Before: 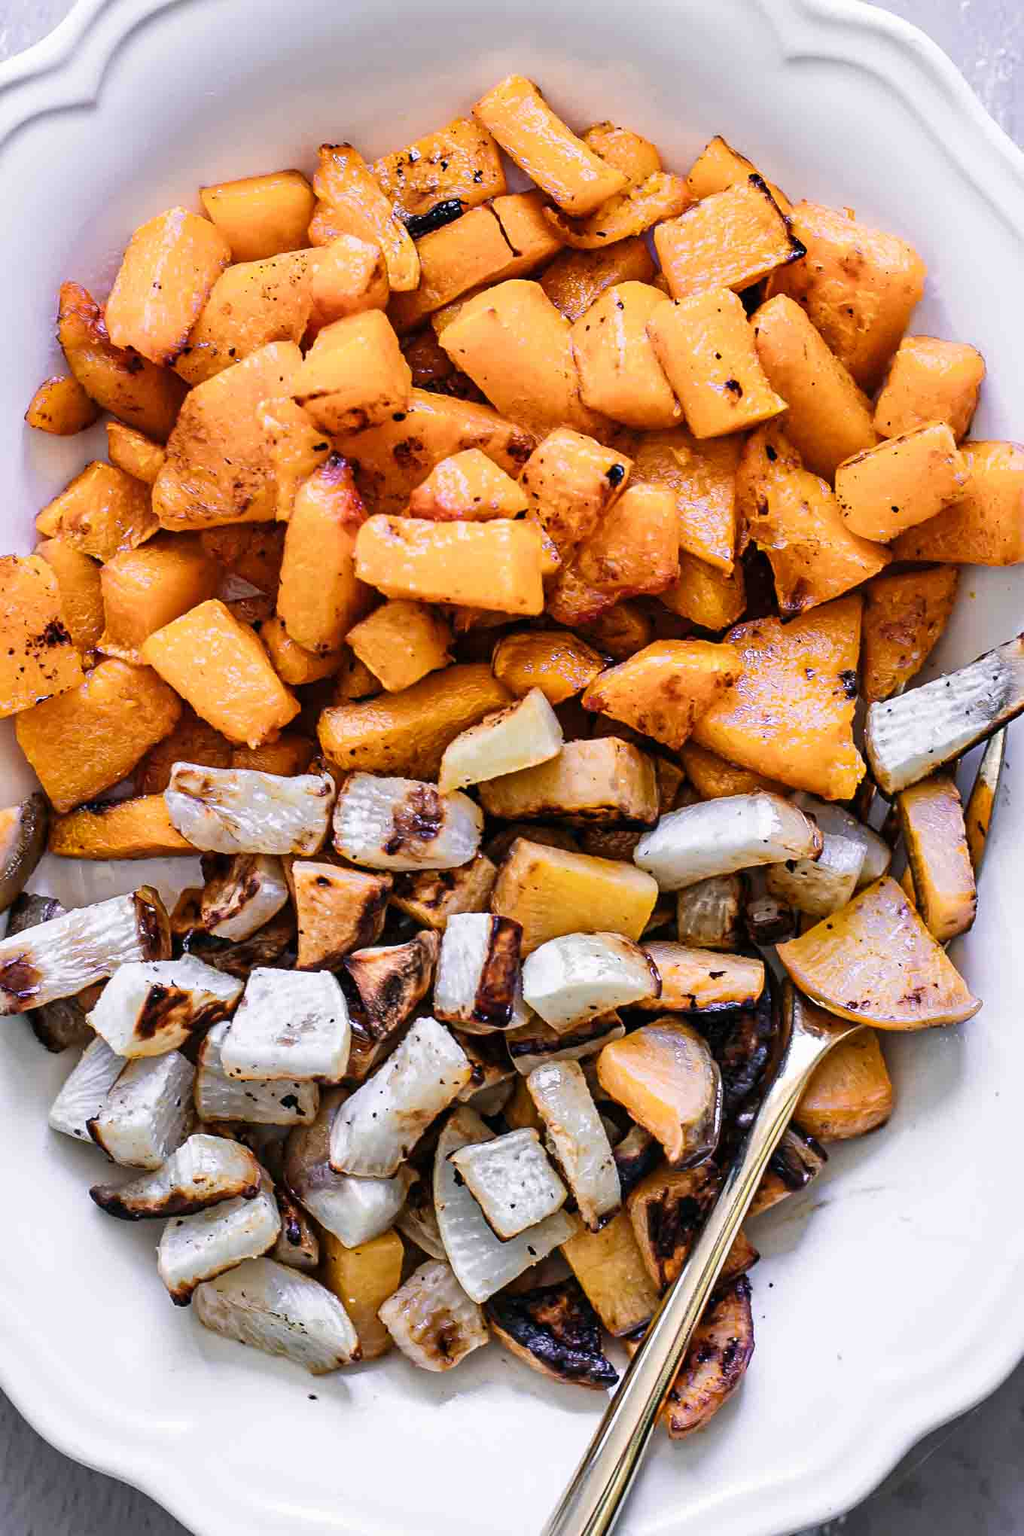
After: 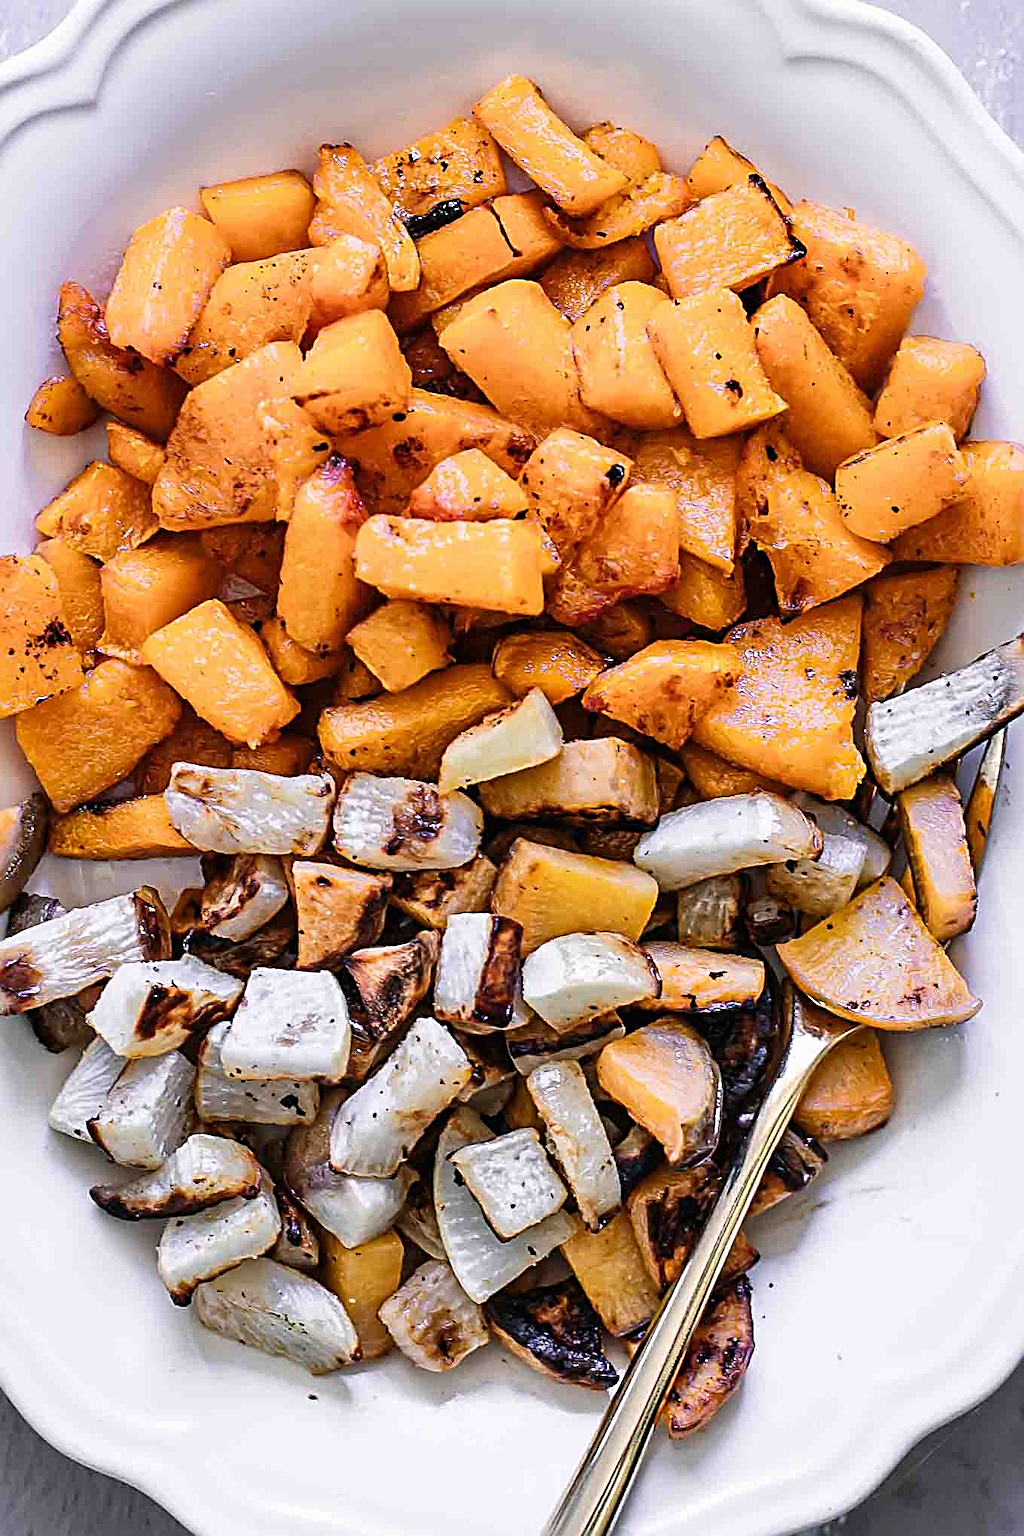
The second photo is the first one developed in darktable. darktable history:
sharpen: radius 2.826, amount 0.716
